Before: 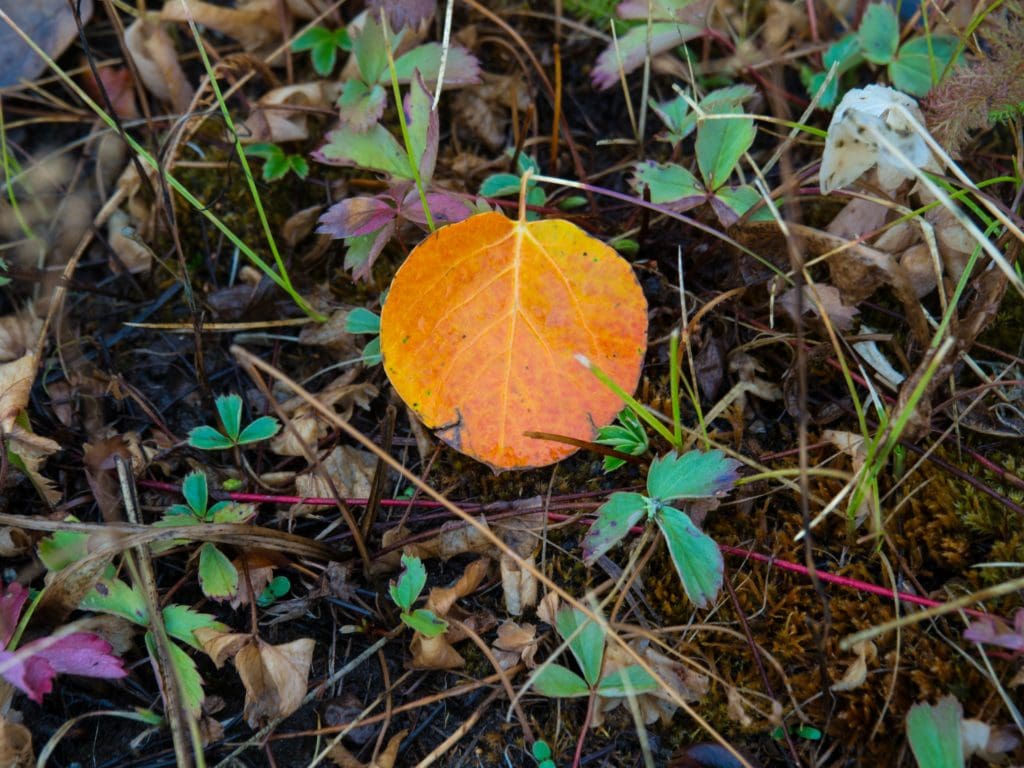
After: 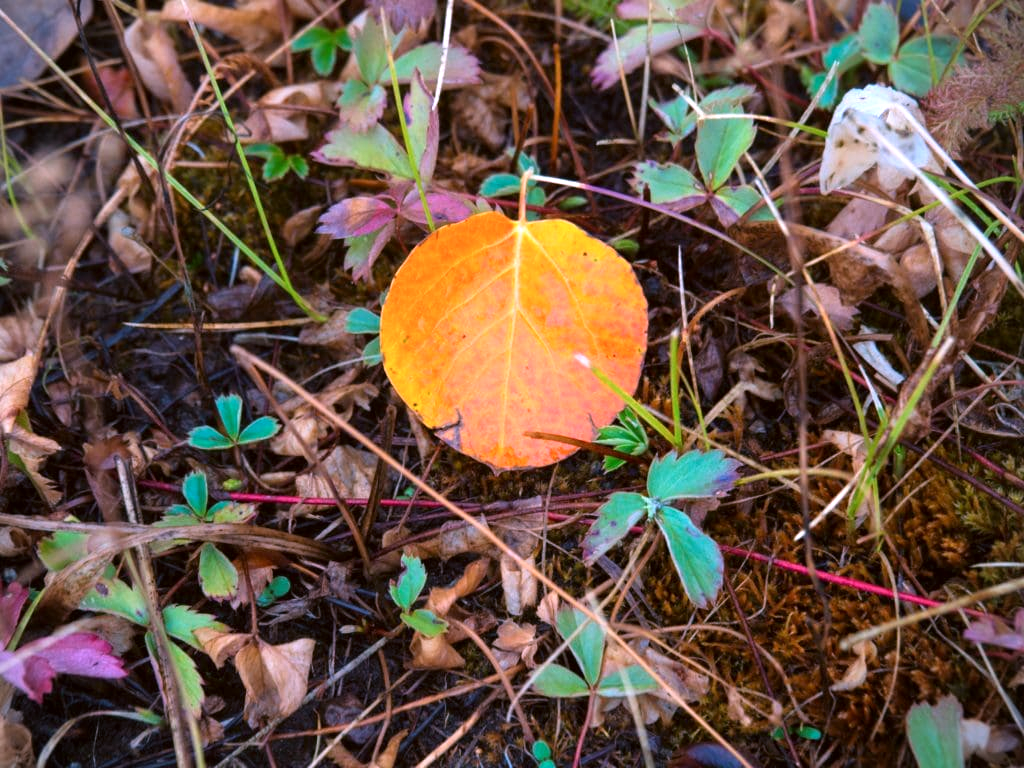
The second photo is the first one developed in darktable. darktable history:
color correction: highlights a* -3.28, highlights b* -6.24, shadows a* 3.1, shadows b* 5.19
white balance: red 1.188, blue 1.11
vignetting: fall-off start 92.6%, brightness -0.52, saturation -0.51, center (-0.012, 0)
exposure: black level correction 0, exposure 0.5 EV, compensate exposure bias true, compensate highlight preservation false
